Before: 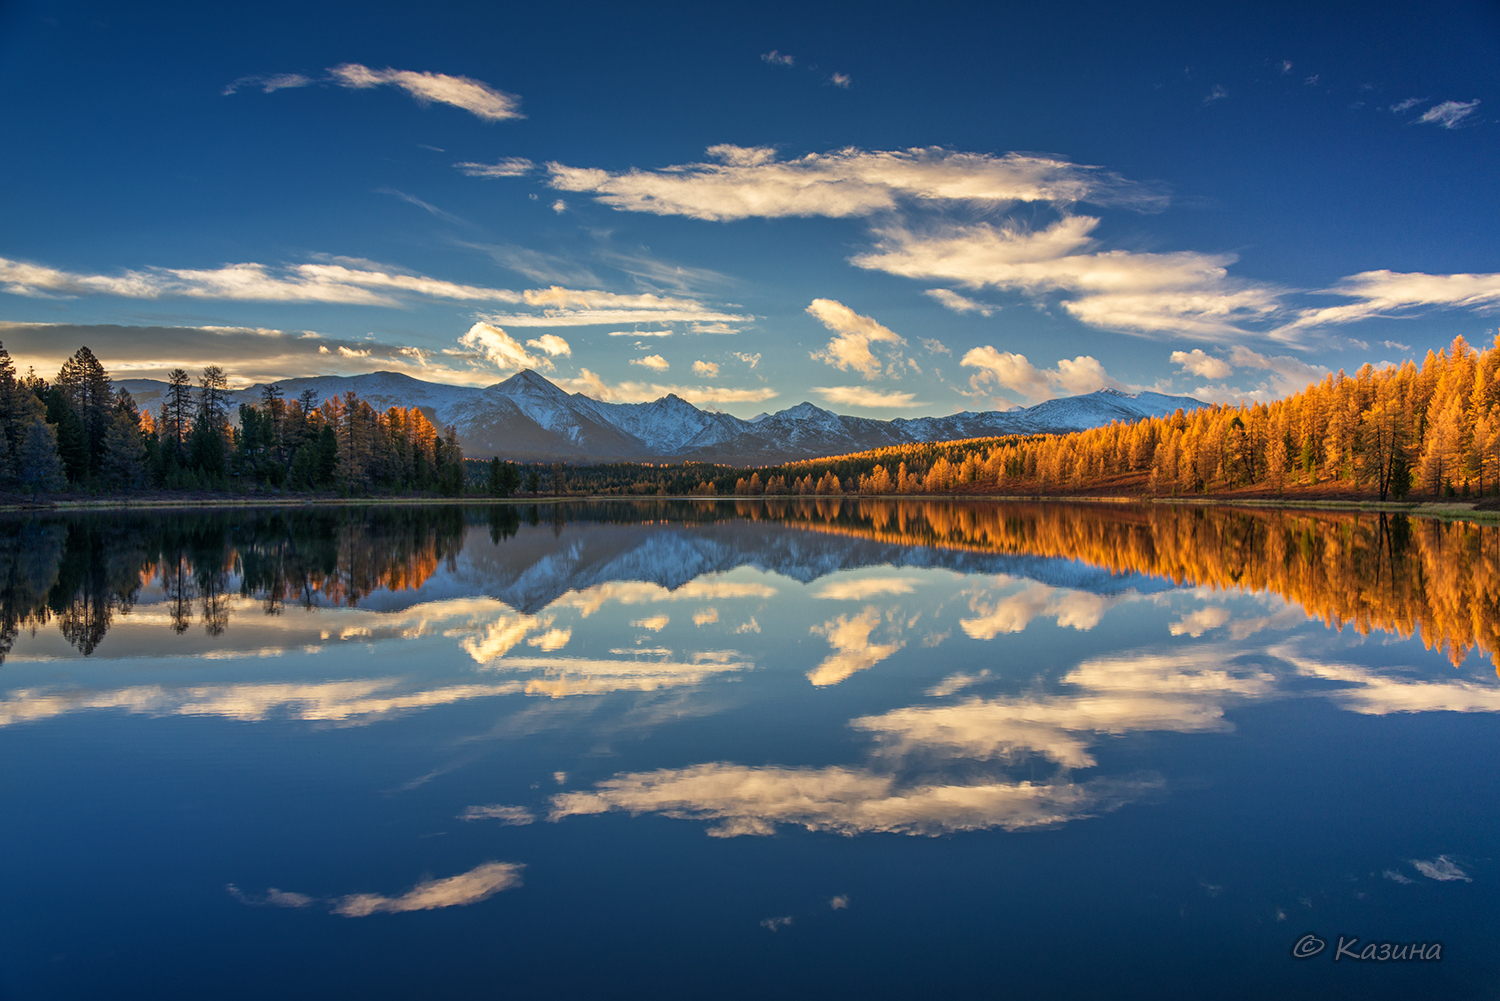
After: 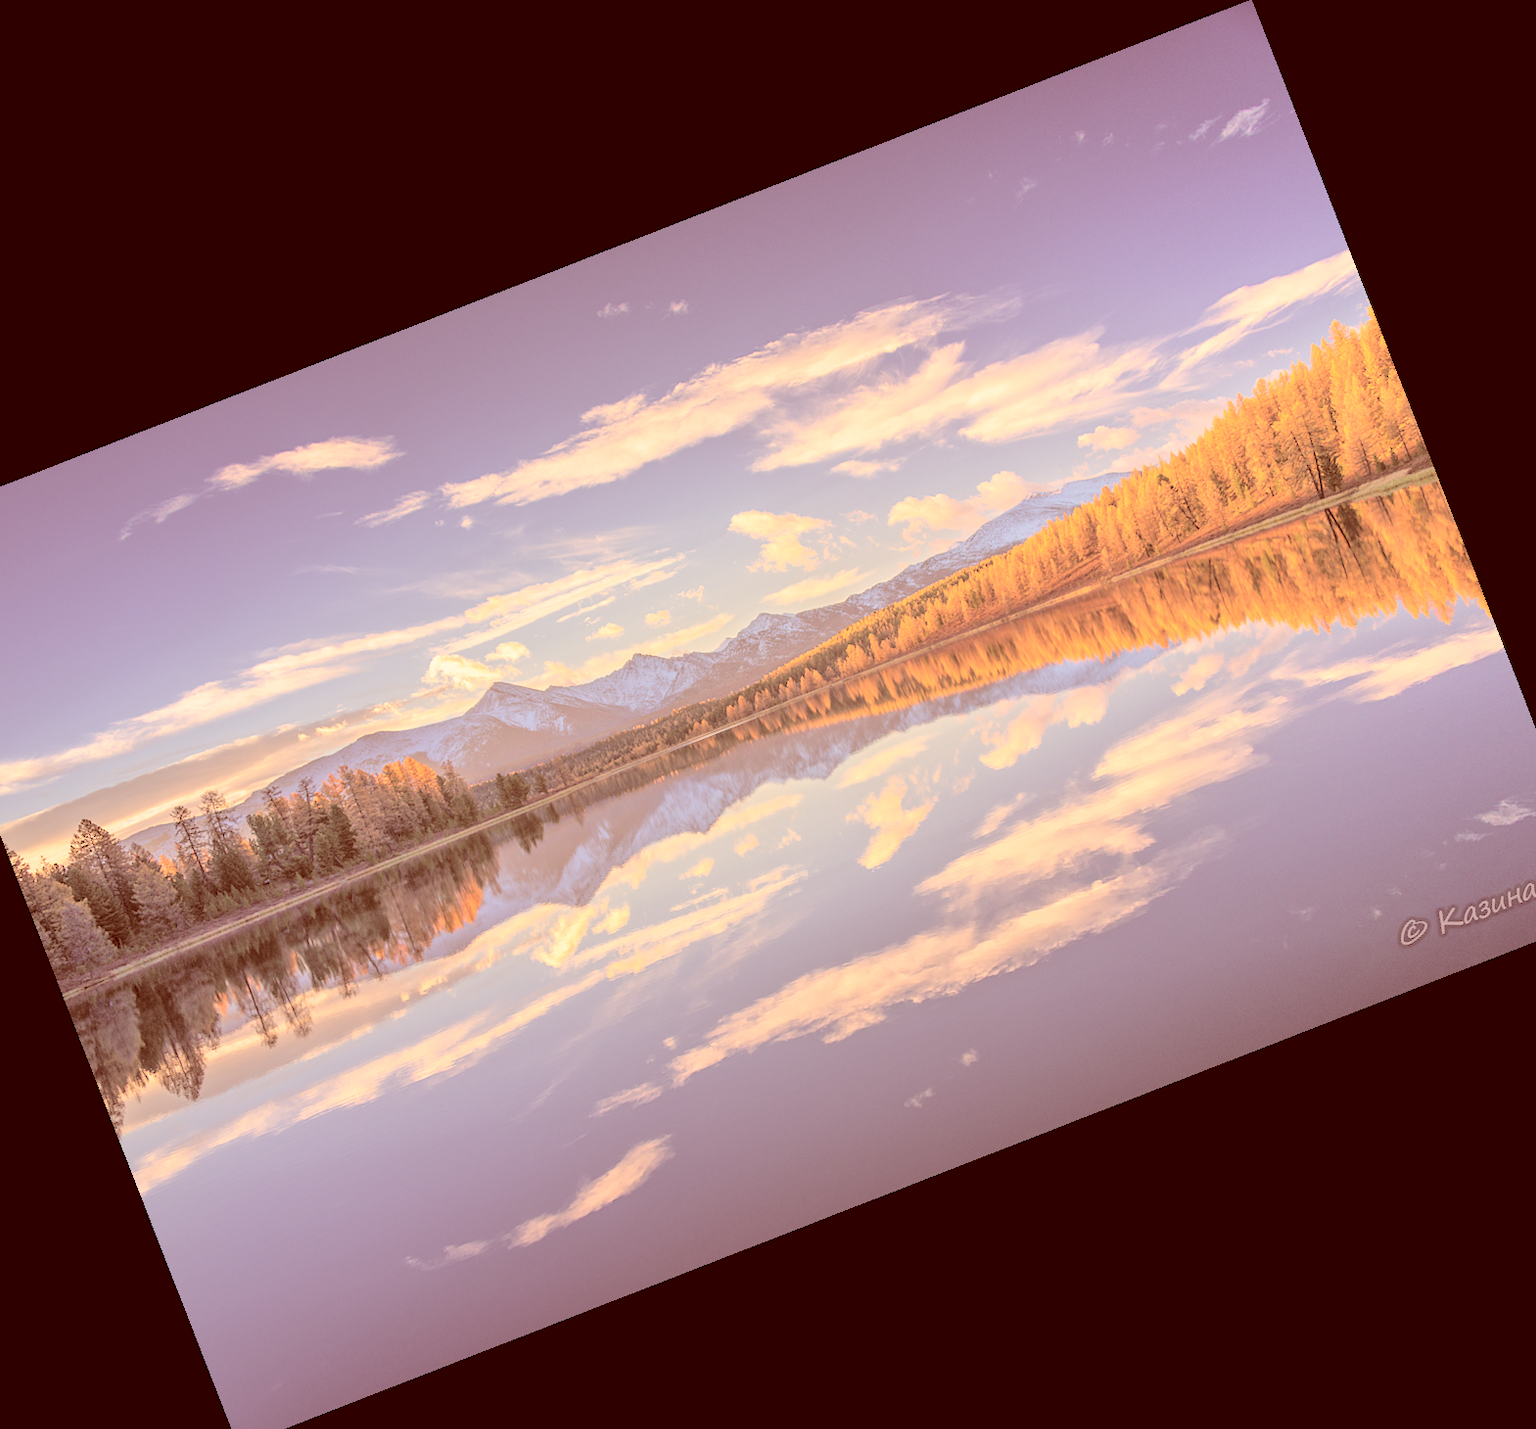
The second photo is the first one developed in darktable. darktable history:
color correction: highlights a* 9.56, highlights b* 8.77, shadows a* 39.58, shadows b* 39.32, saturation 0.775
contrast brightness saturation: brightness 0.984
crop and rotate: angle 21.28°, left 6.781%, right 4.105%, bottom 1.149%
